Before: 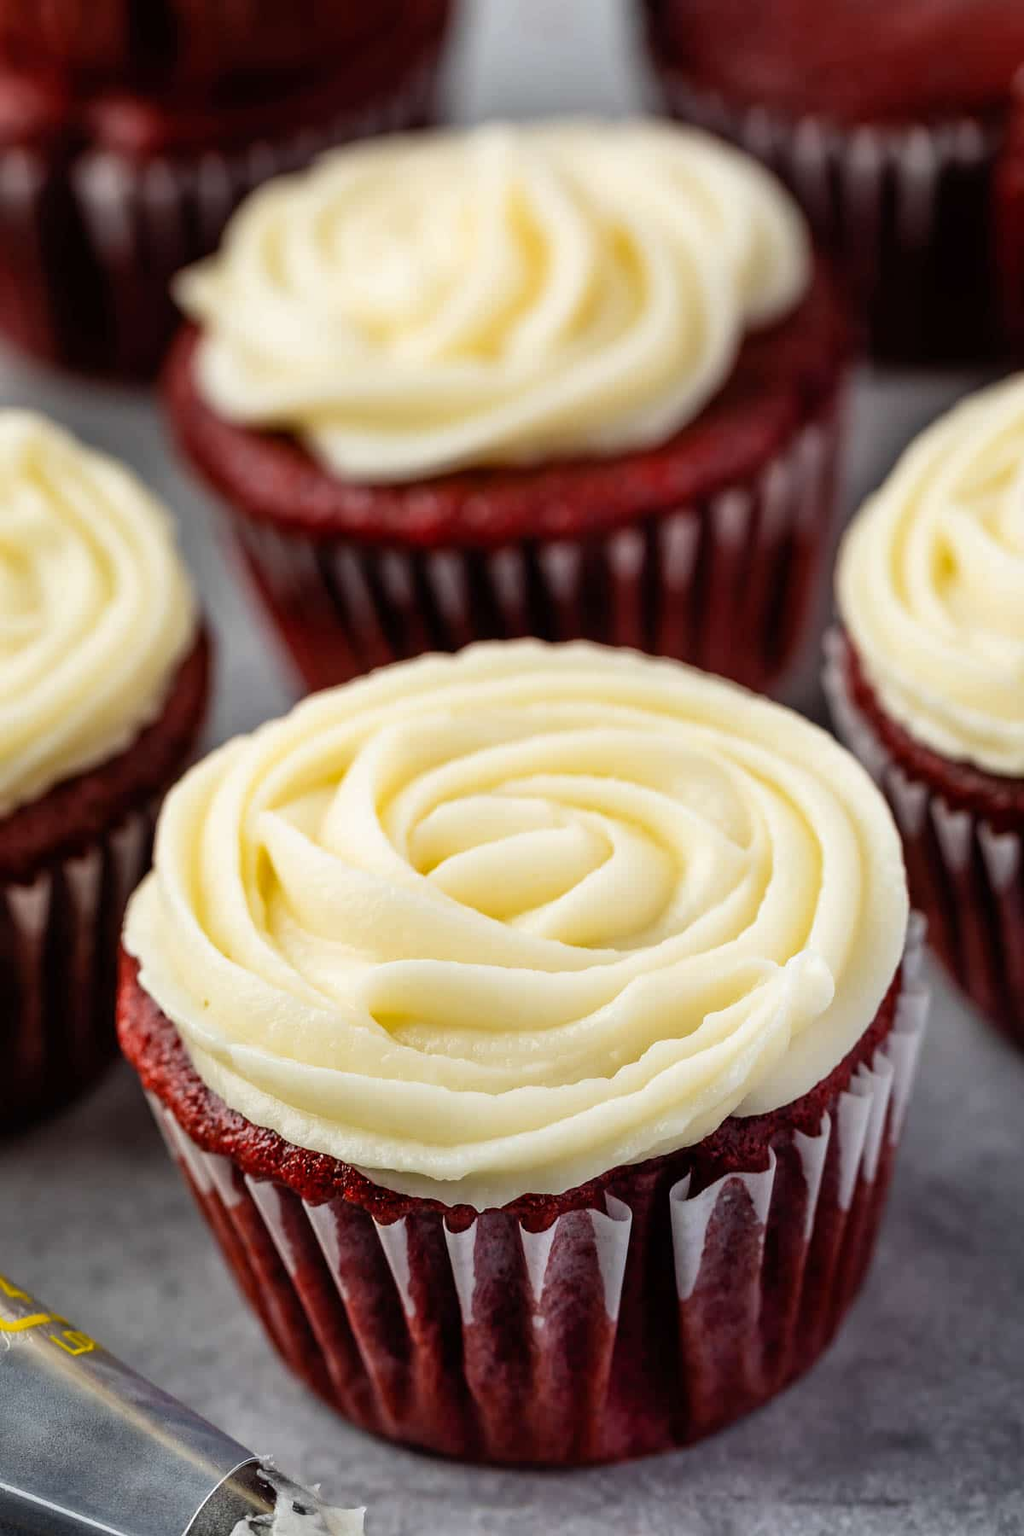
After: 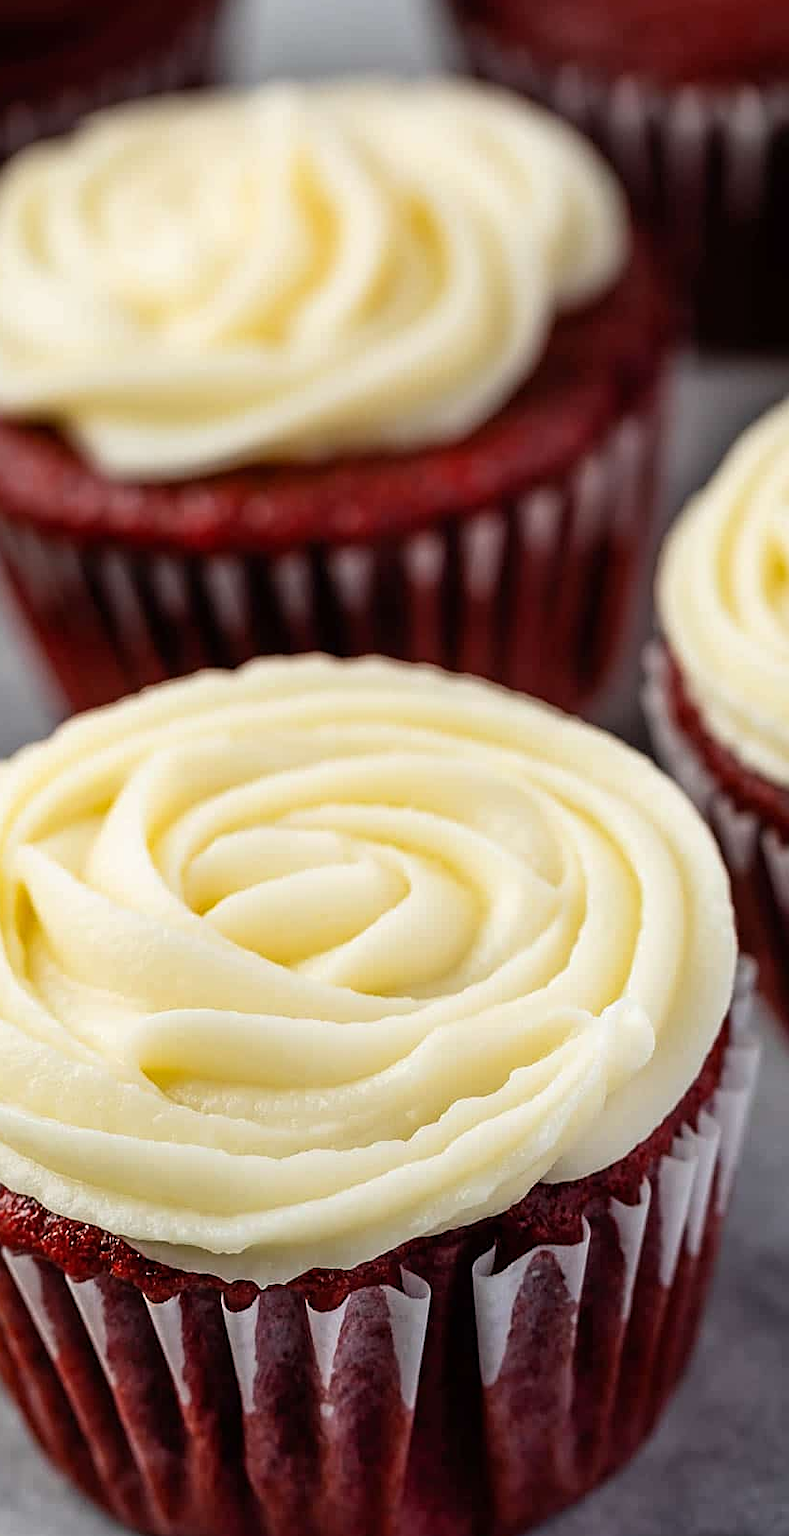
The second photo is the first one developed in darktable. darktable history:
crop and rotate: left 23.772%, top 3.218%, right 6.598%, bottom 6.478%
sharpen: on, module defaults
